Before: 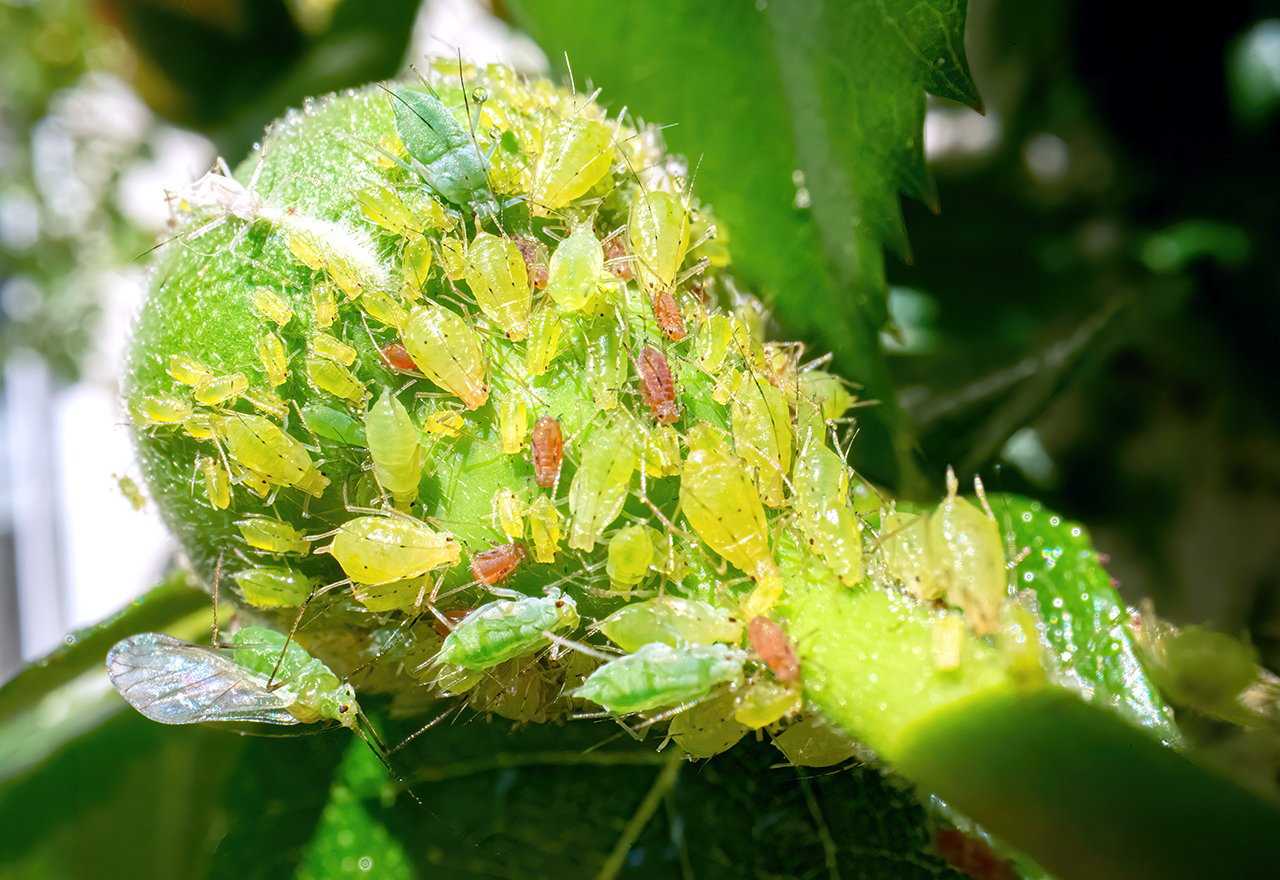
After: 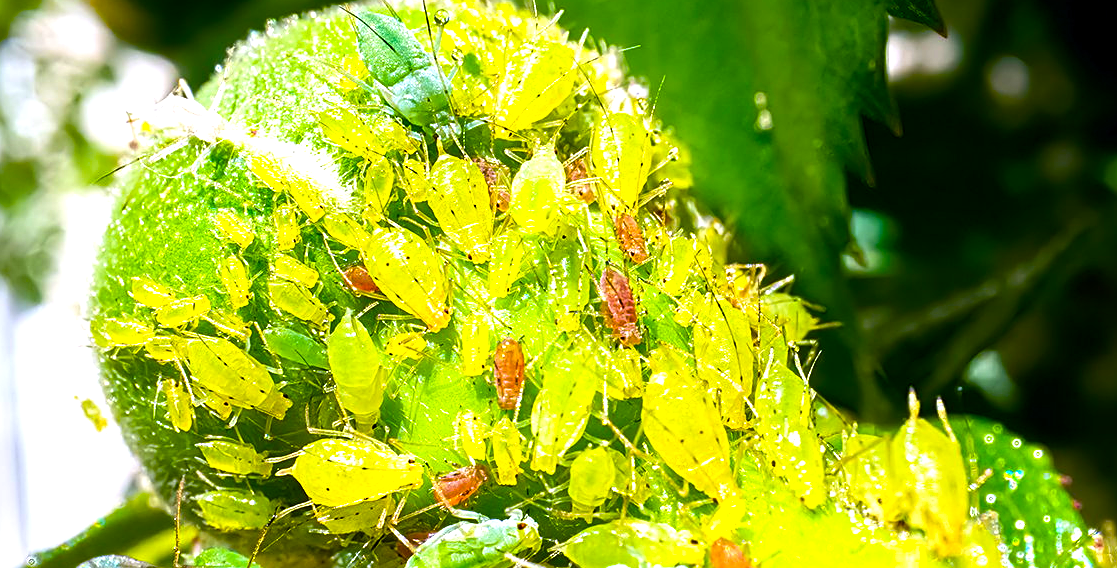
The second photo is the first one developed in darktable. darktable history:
exposure: compensate highlight preservation false
crop: left 3.015%, top 8.969%, right 9.647%, bottom 26.457%
color balance rgb: linear chroma grading › global chroma 9%, perceptual saturation grading › global saturation 36%, perceptual saturation grading › shadows 35%, perceptual brilliance grading › global brilliance 15%, perceptual brilliance grading › shadows -35%, global vibrance 15%
sharpen: on, module defaults
